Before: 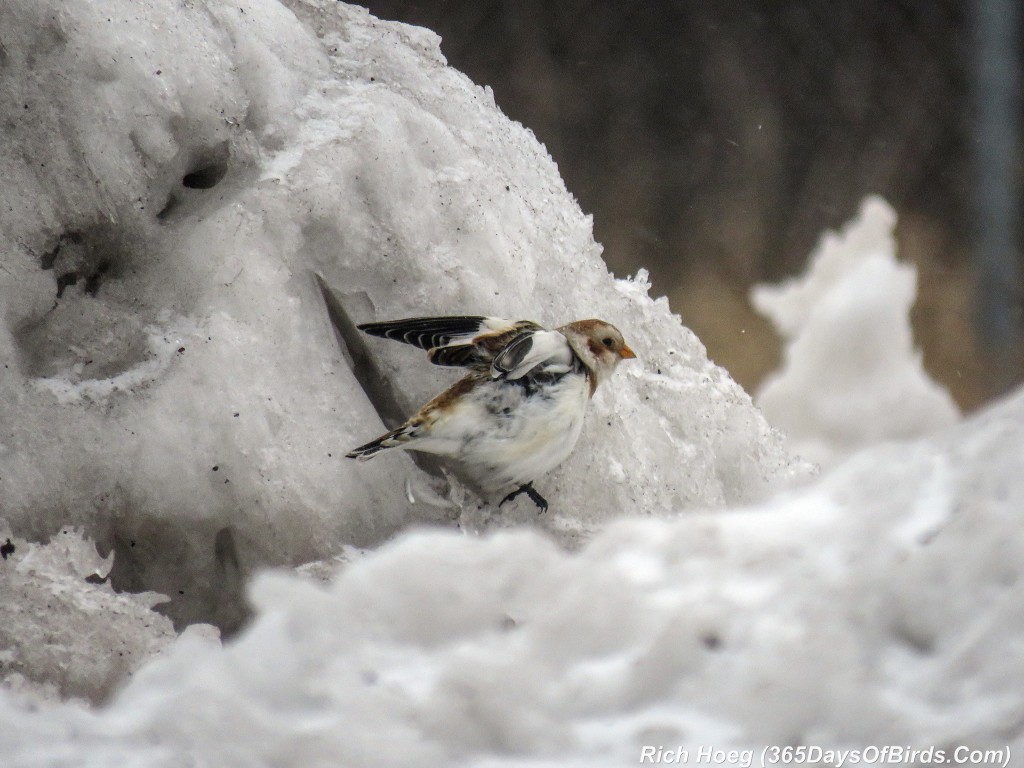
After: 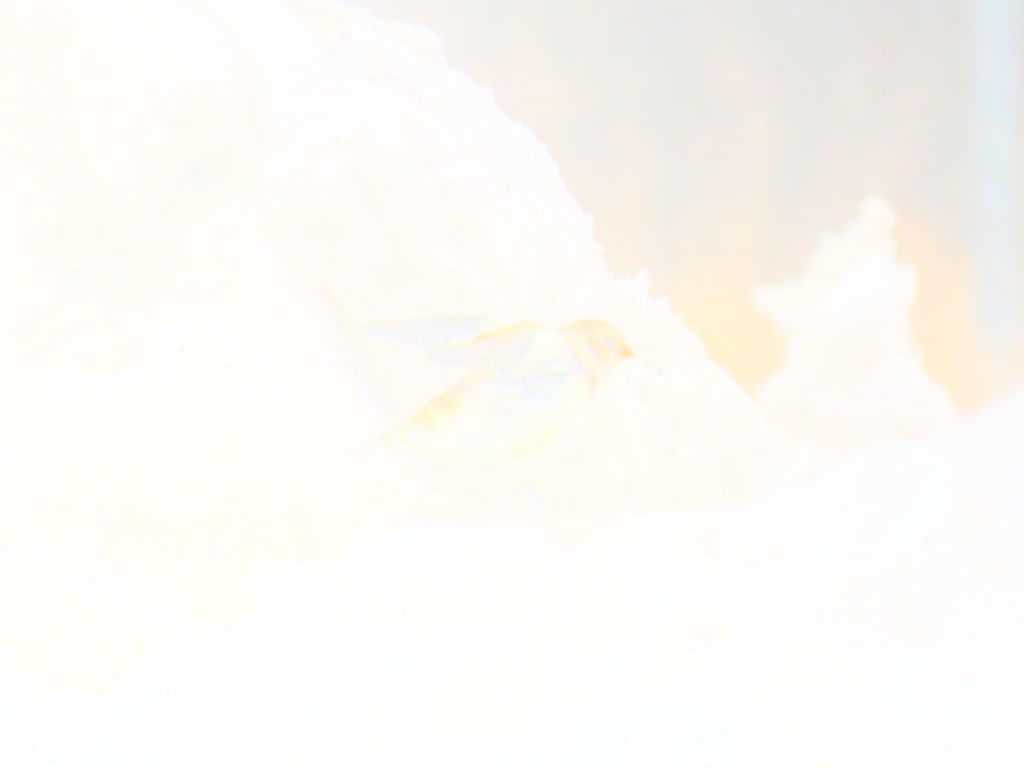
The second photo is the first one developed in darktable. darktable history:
filmic rgb: black relative exposure -16 EV, white relative exposure 2.93 EV, hardness 10.04, color science v6 (2022)
bloom: size 85%, threshold 5%, strength 85%
shadows and highlights: shadows 19.13, highlights -83.41, soften with gaussian
local contrast: on, module defaults
